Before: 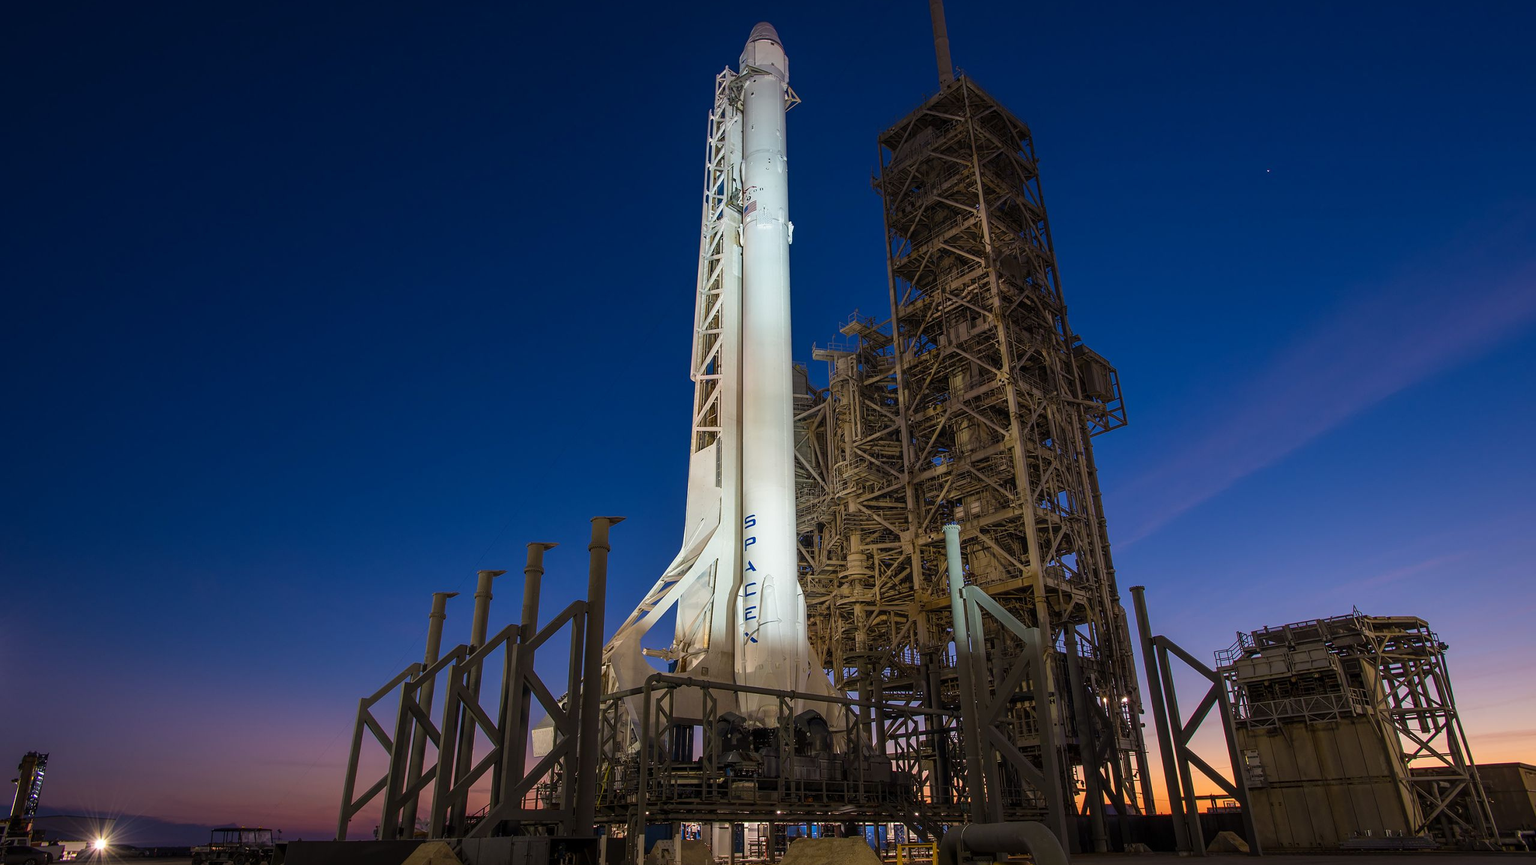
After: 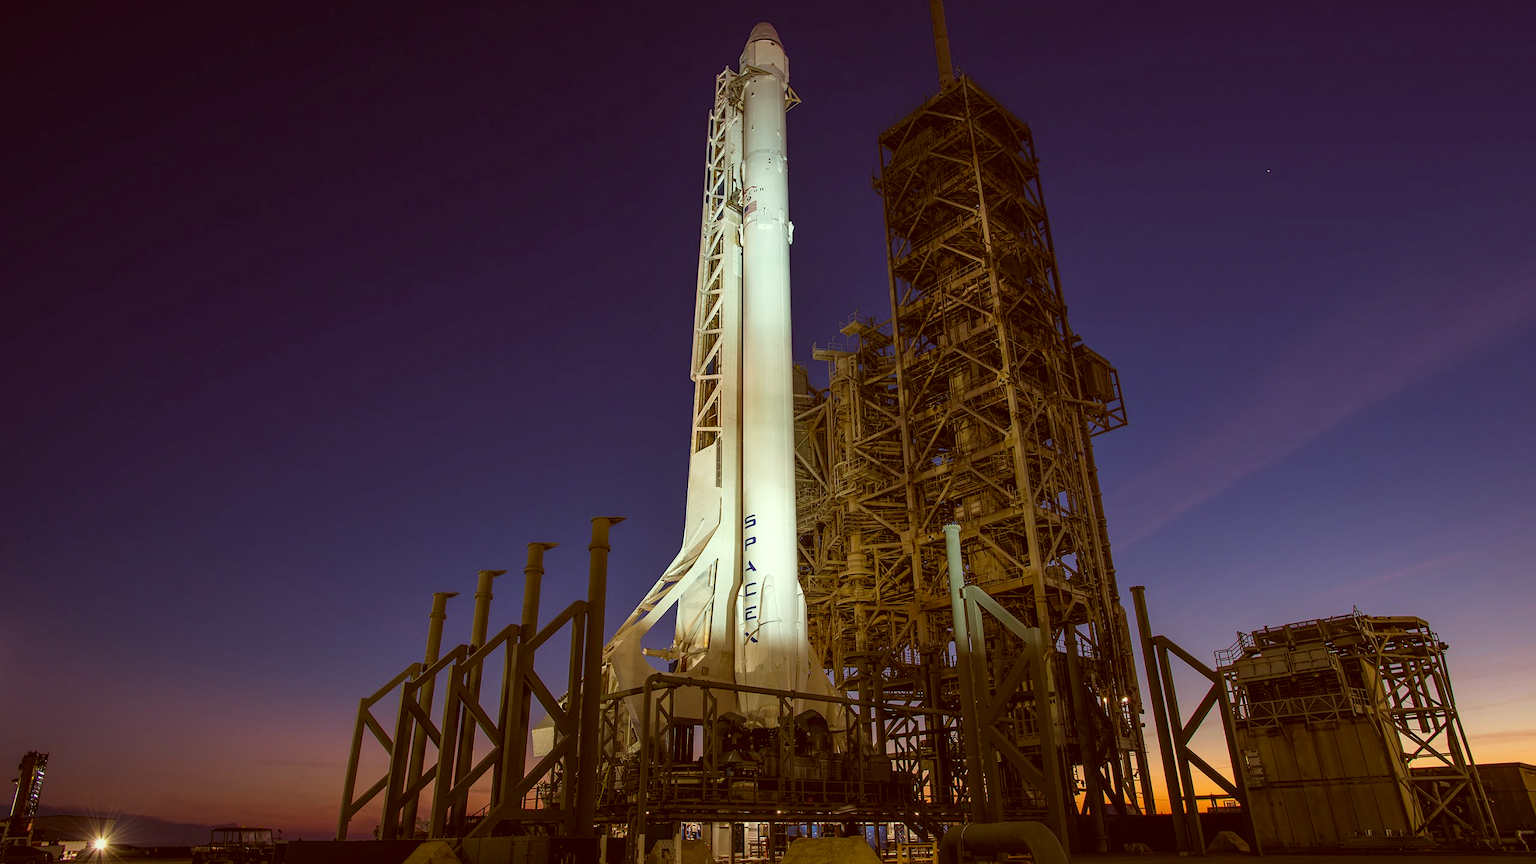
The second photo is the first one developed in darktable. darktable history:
tone equalizer: -8 EV -0.001 EV, -7 EV 0.002 EV, -6 EV -0.002 EV, -5 EV -0.016 EV, -4 EV -0.062 EV, -3 EV -0.207 EV, -2 EV -0.284 EV, -1 EV 0.085 EV, +0 EV 0.33 EV, mask exposure compensation -0.51 EV
color correction: highlights a* -6.15, highlights b* 9.63, shadows a* 10.42, shadows b* 23.67
tone curve: curves: ch0 [(0, 0.012) (0.056, 0.046) (0.218, 0.213) (0.606, 0.62) (0.82, 0.846) (1, 1)]; ch1 [(0, 0) (0.226, 0.261) (0.403, 0.437) (0.469, 0.472) (0.495, 0.499) (0.508, 0.503) (0.545, 0.555) (0.59, 0.598) (0.686, 0.728) (1, 1)]; ch2 [(0, 0) (0.269, 0.299) (0.459, 0.45) (0.498, 0.499) (0.523, 0.512) (0.568, 0.558) (0.634, 0.617) (0.698, 0.677) (0.806, 0.769) (1, 1)], preserve colors none
